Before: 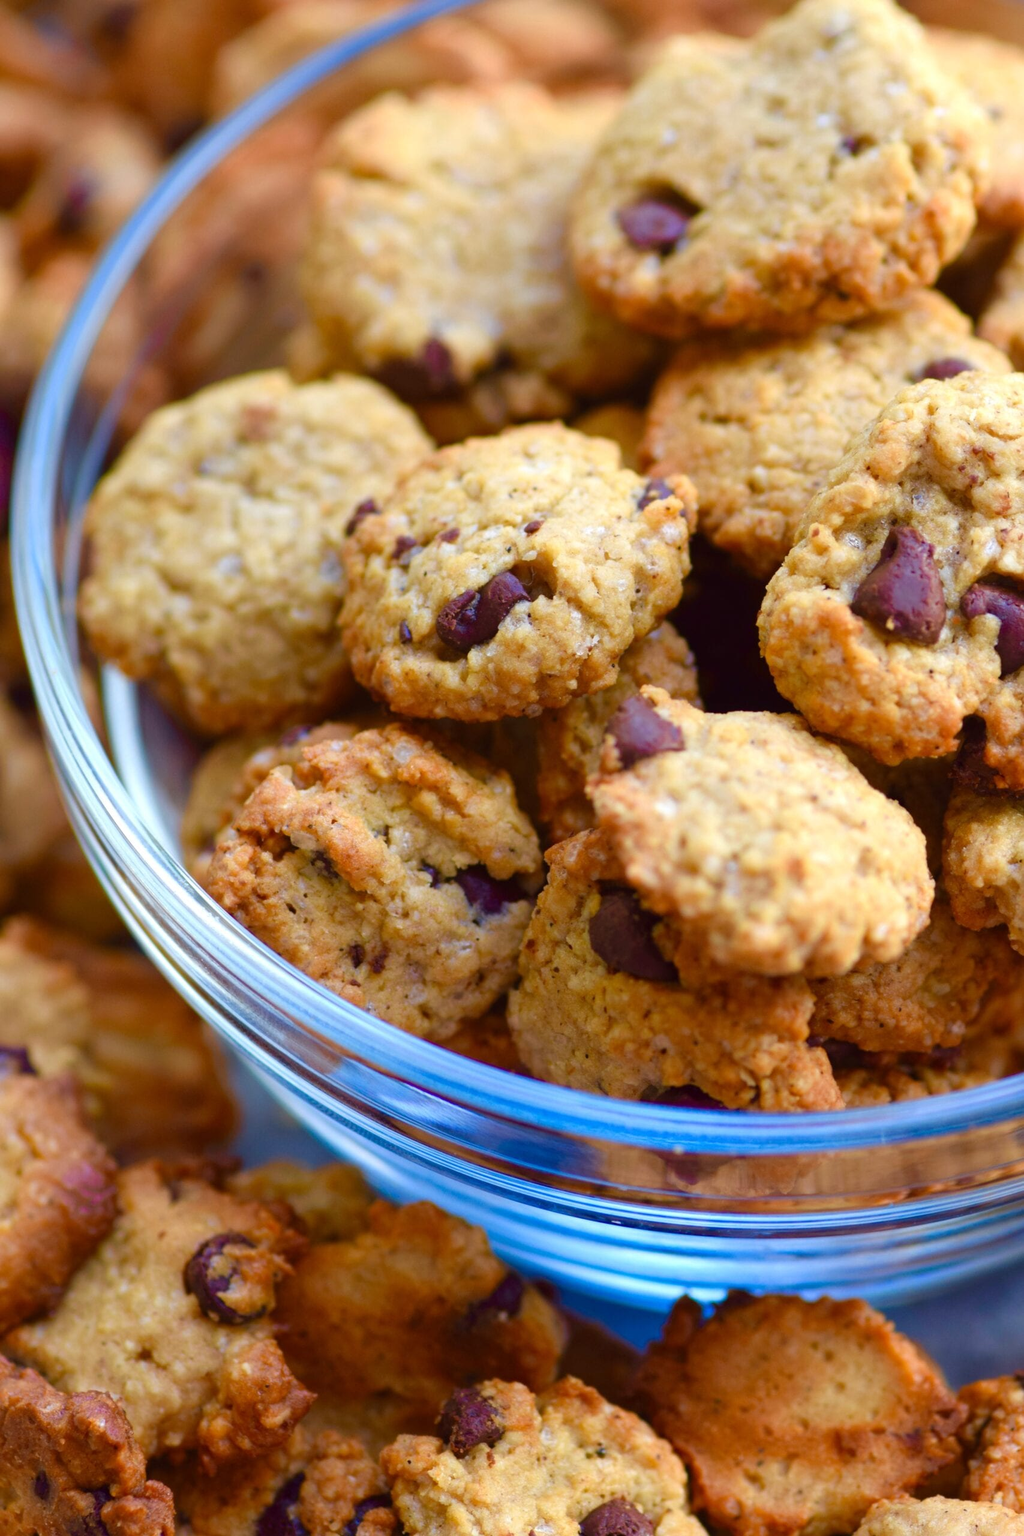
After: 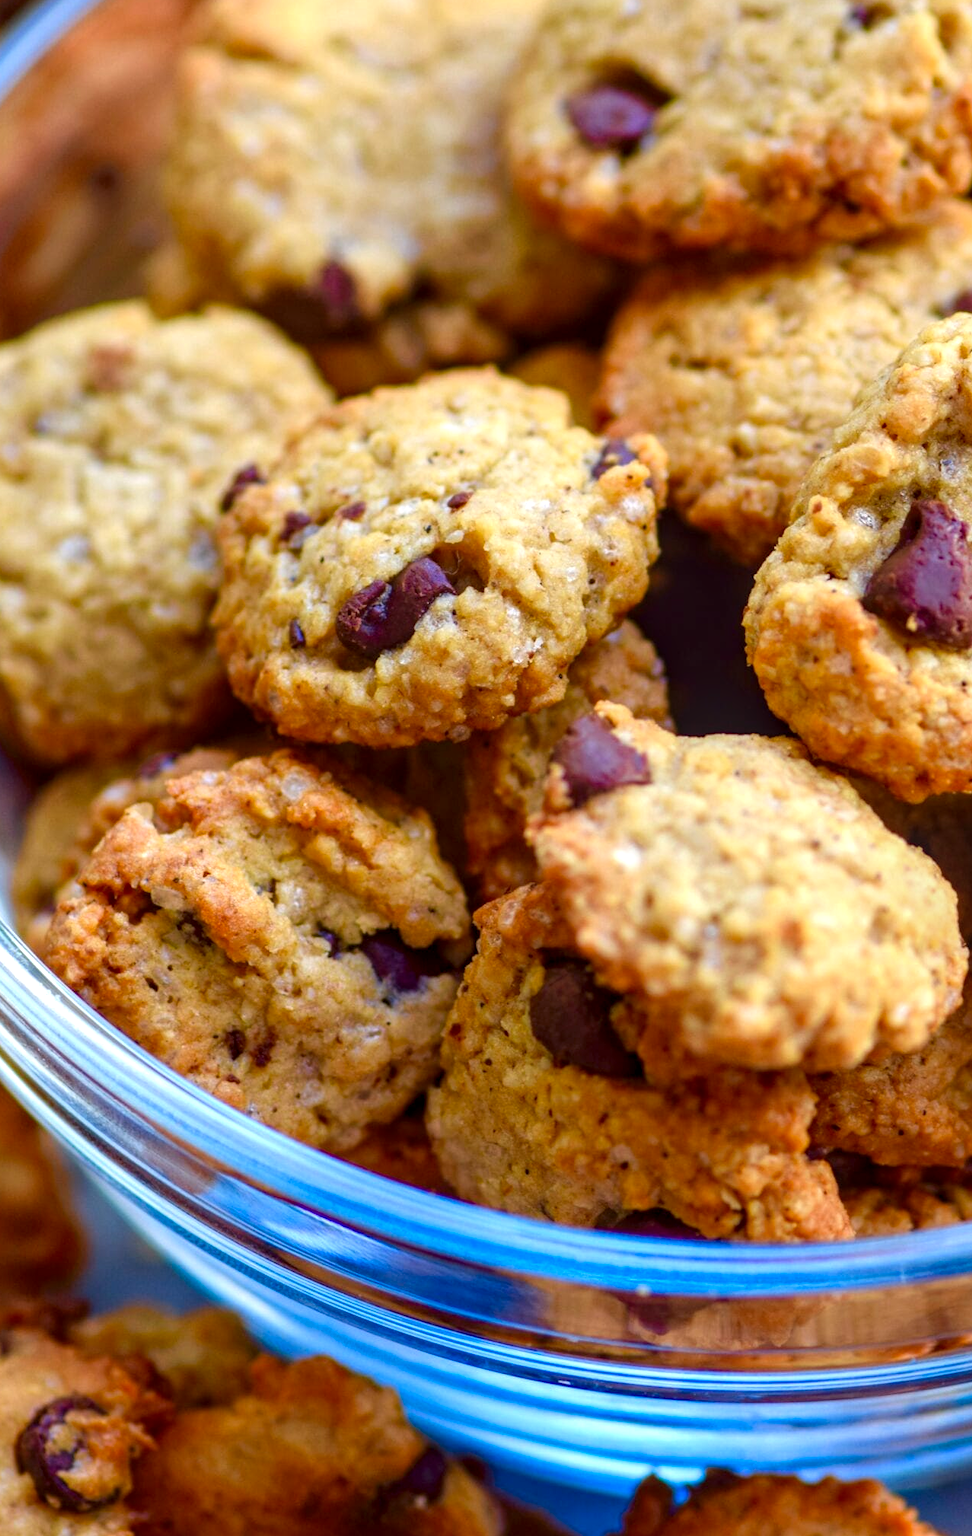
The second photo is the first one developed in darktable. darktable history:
crop: left 16.768%, top 8.653%, right 8.362%, bottom 12.485%
local contrast: highlights 61%, detail 143%, midtone range 0.428
contrast brightness saturation: saturation 0.18
